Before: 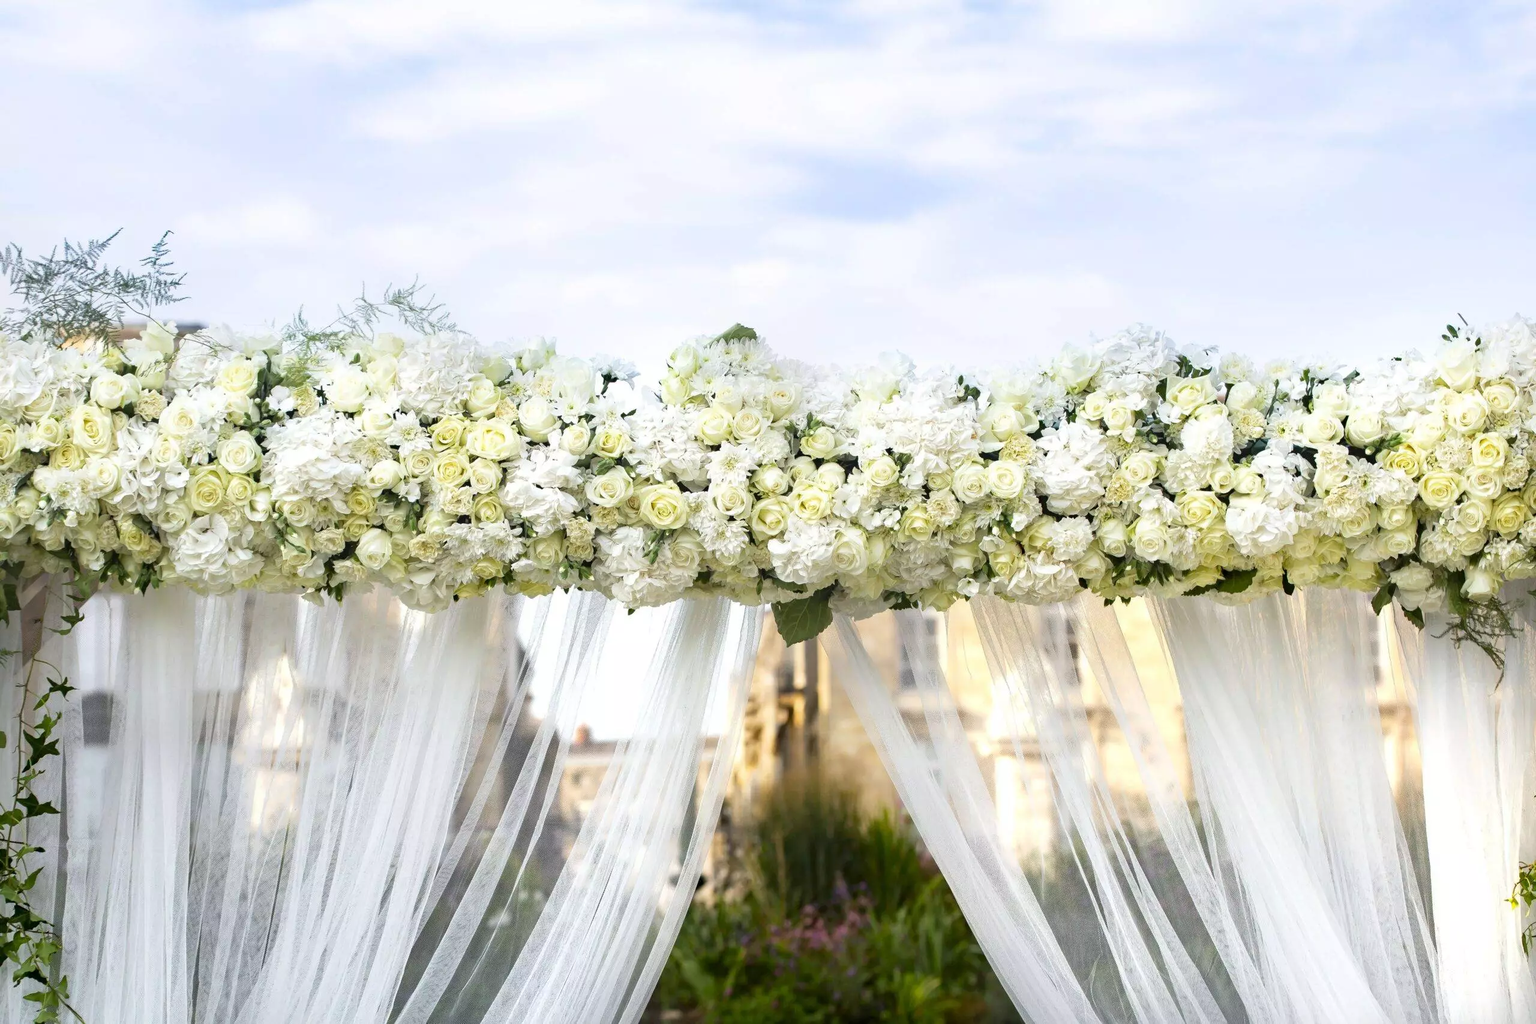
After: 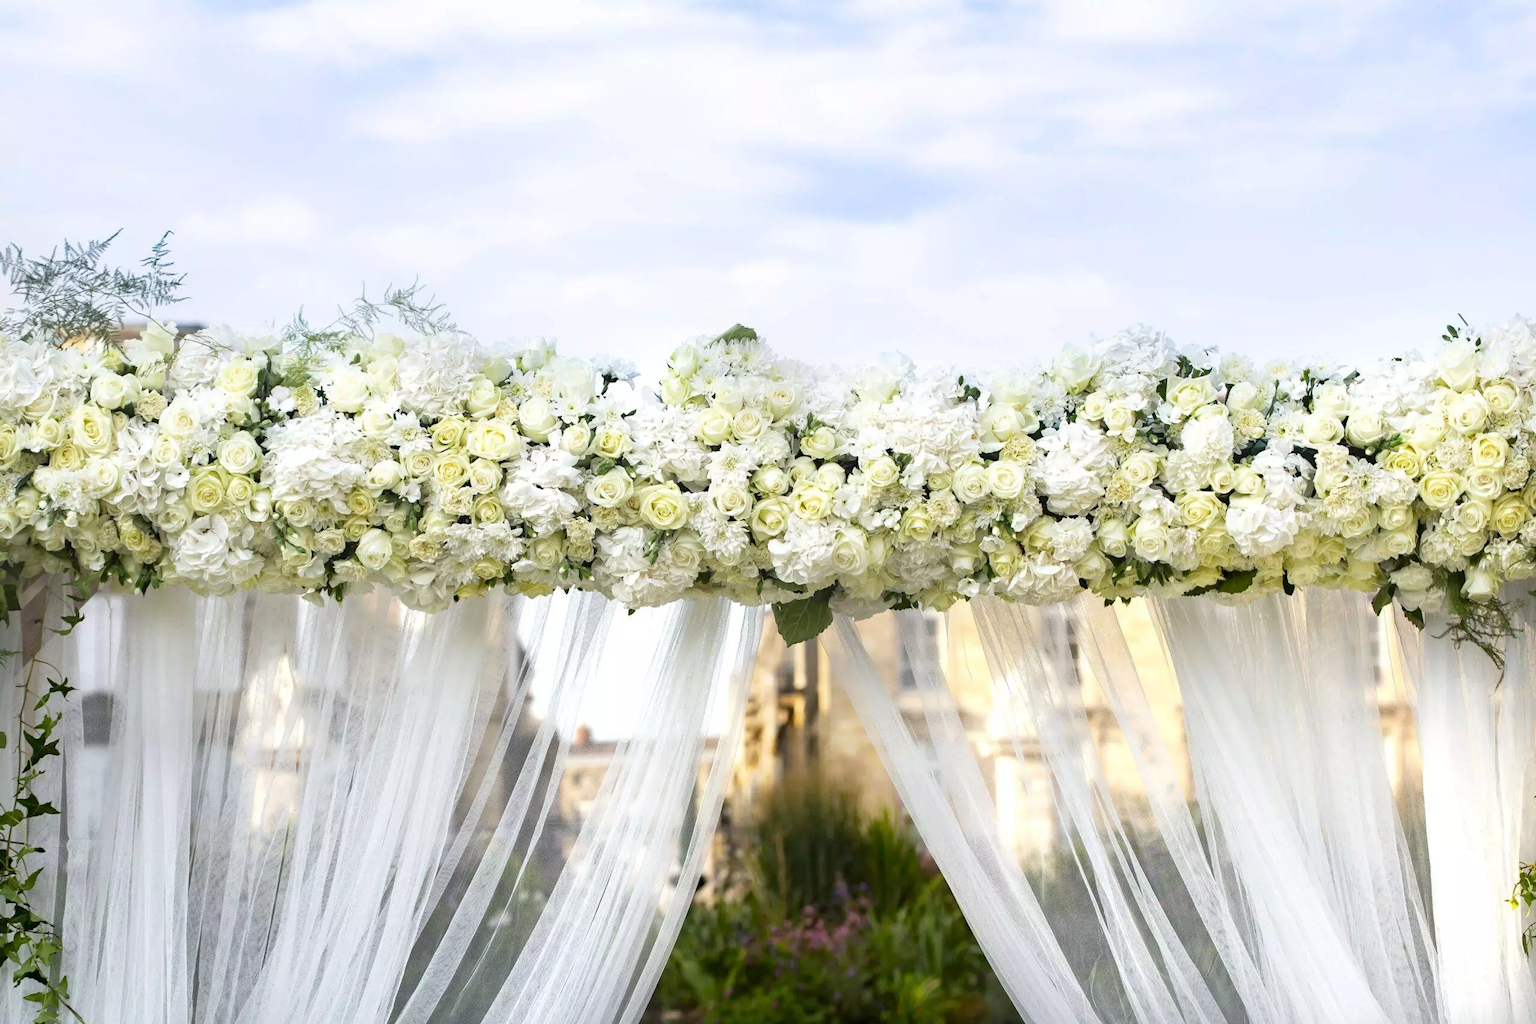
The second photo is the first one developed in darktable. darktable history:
color zones: mix 26.55%
